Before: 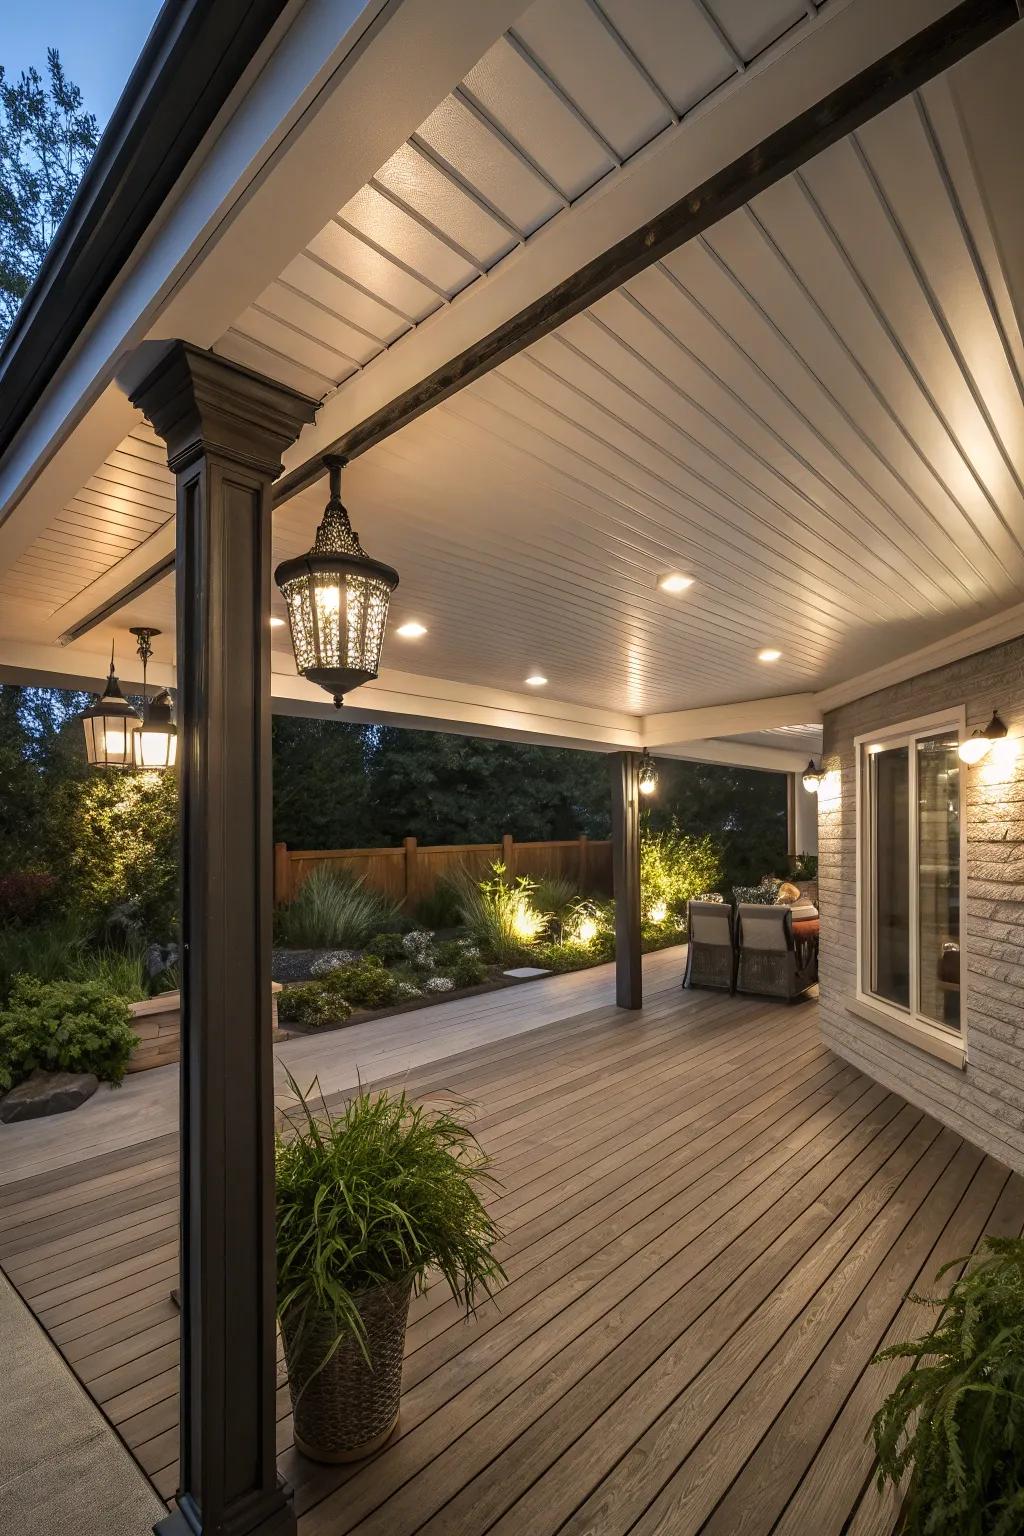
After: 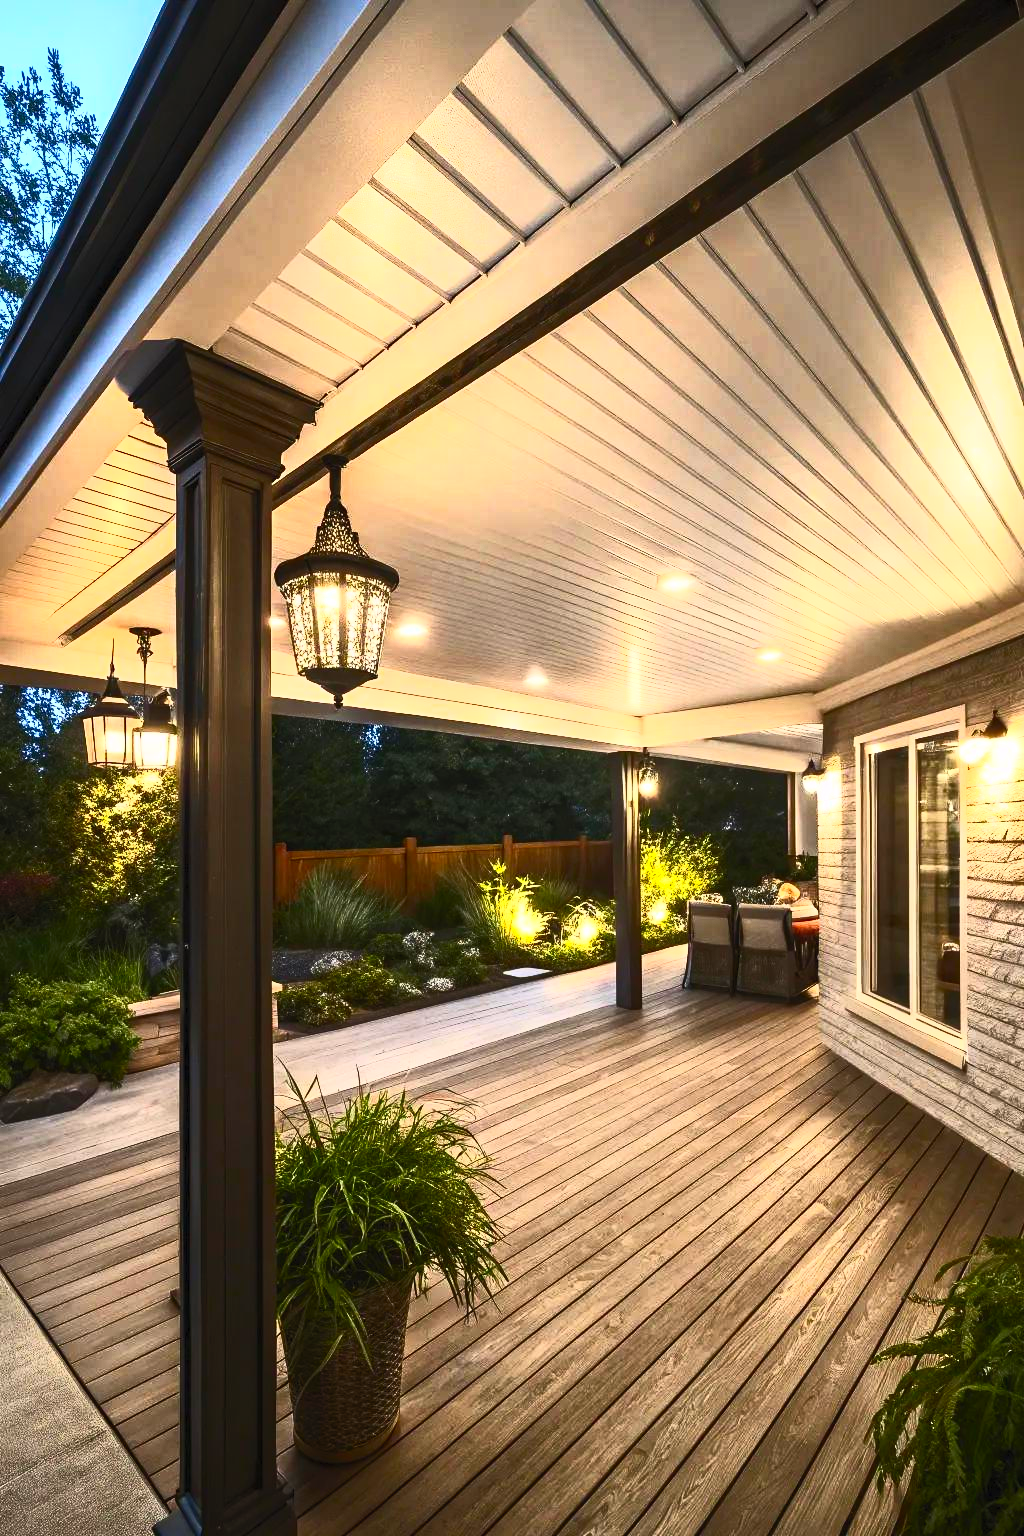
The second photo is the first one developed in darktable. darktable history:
contrast brightness saturation: contrast 0.834, brightness 0.585, saturation 0.585
